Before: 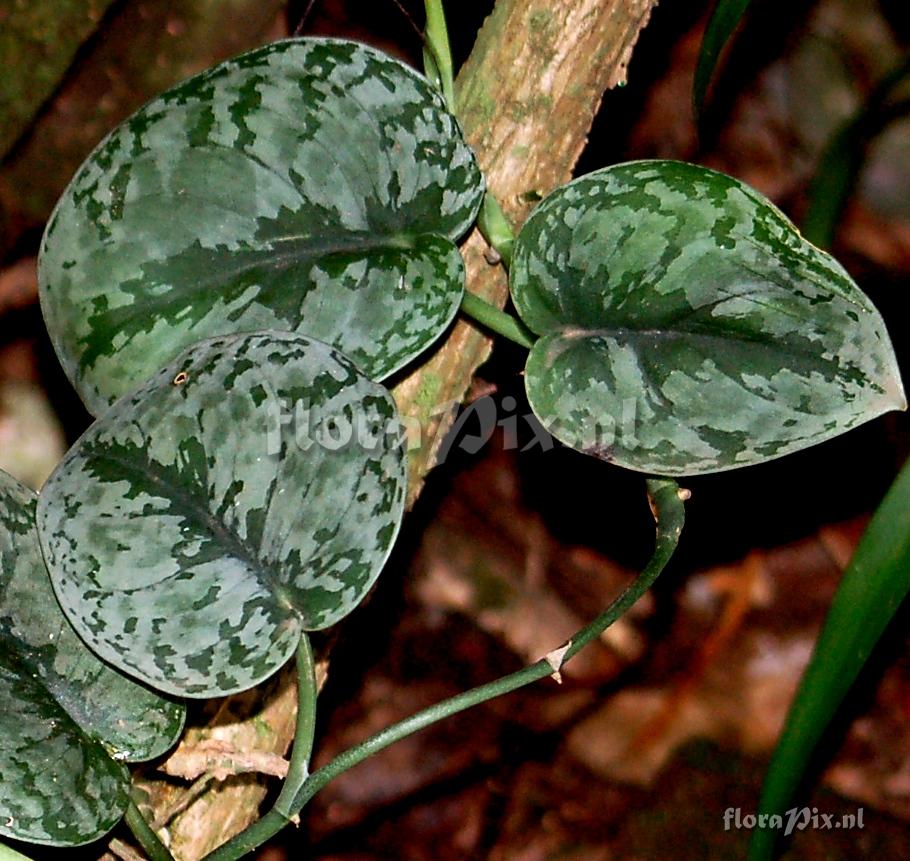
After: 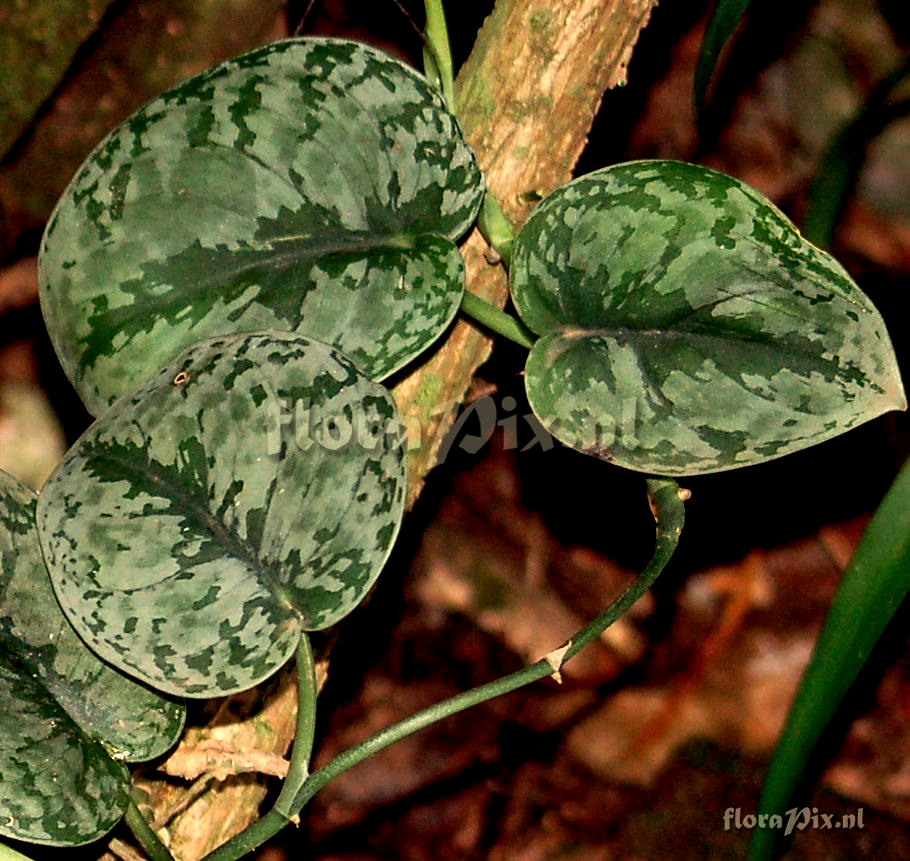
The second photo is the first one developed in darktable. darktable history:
white balance: red 1.08, blue 0.791
local contrast: highlights 100%, shadows 100%, detail 120%, midtone range 0.2
